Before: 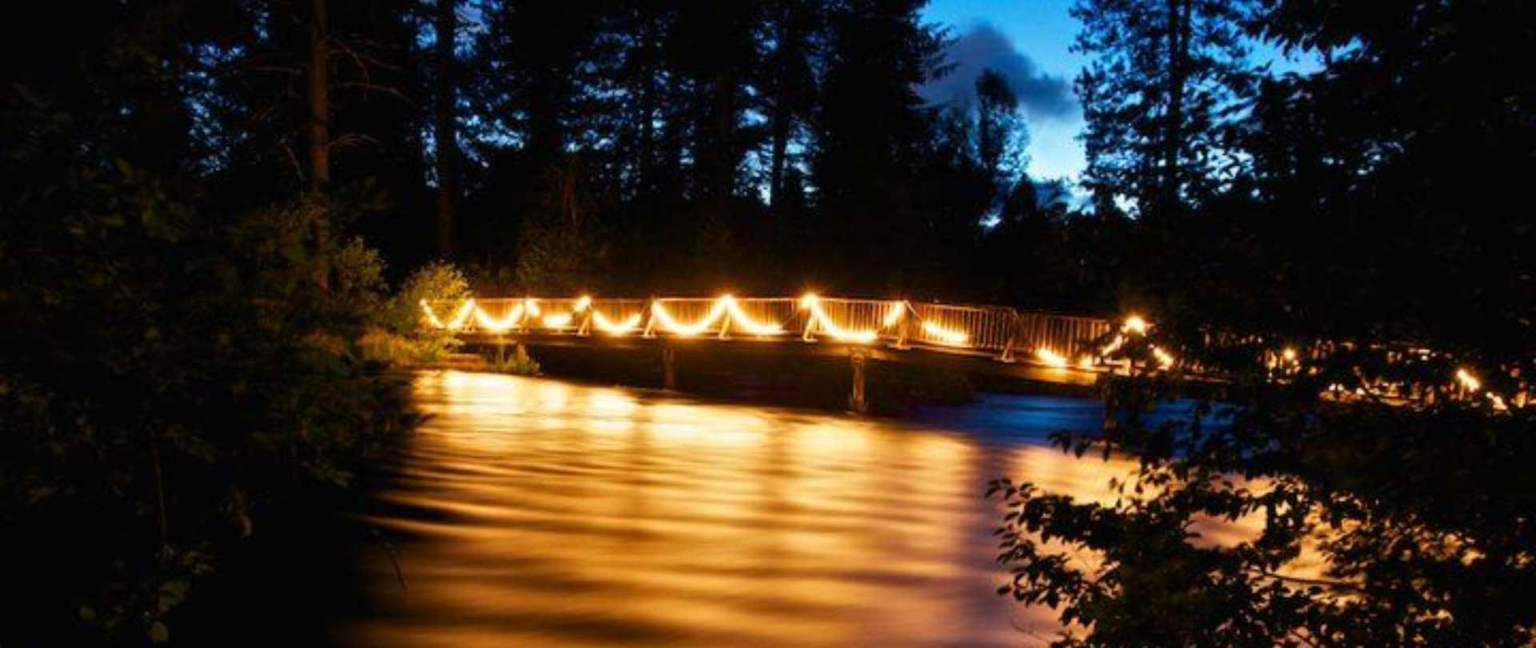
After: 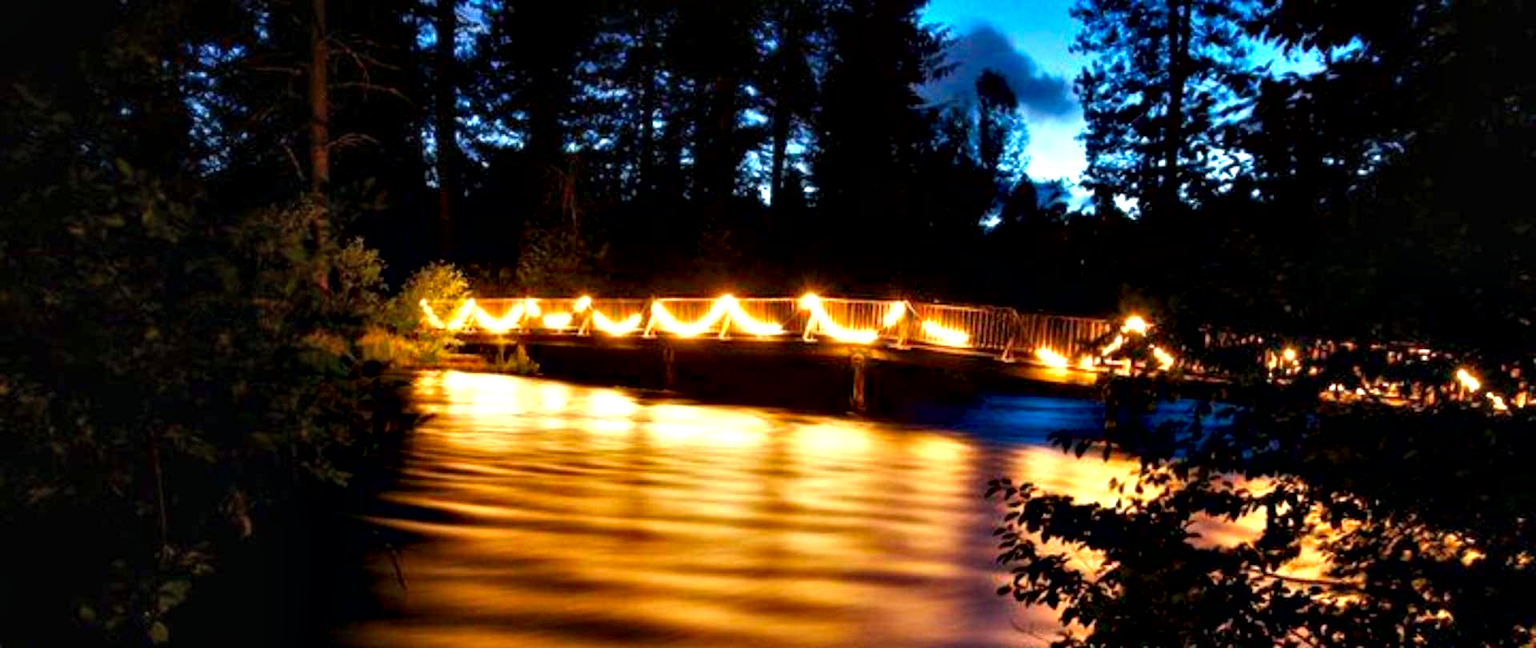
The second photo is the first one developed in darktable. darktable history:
contrast brightness saturation: contrast 0.041, saturation 0.157
contrast equalizer: y [[0.6 ×6], [0.55 ×6], [0 ×6], [0 ×6], [0 ×6]]
shadows and highlights: shadows 25.68, highlights -26.15
